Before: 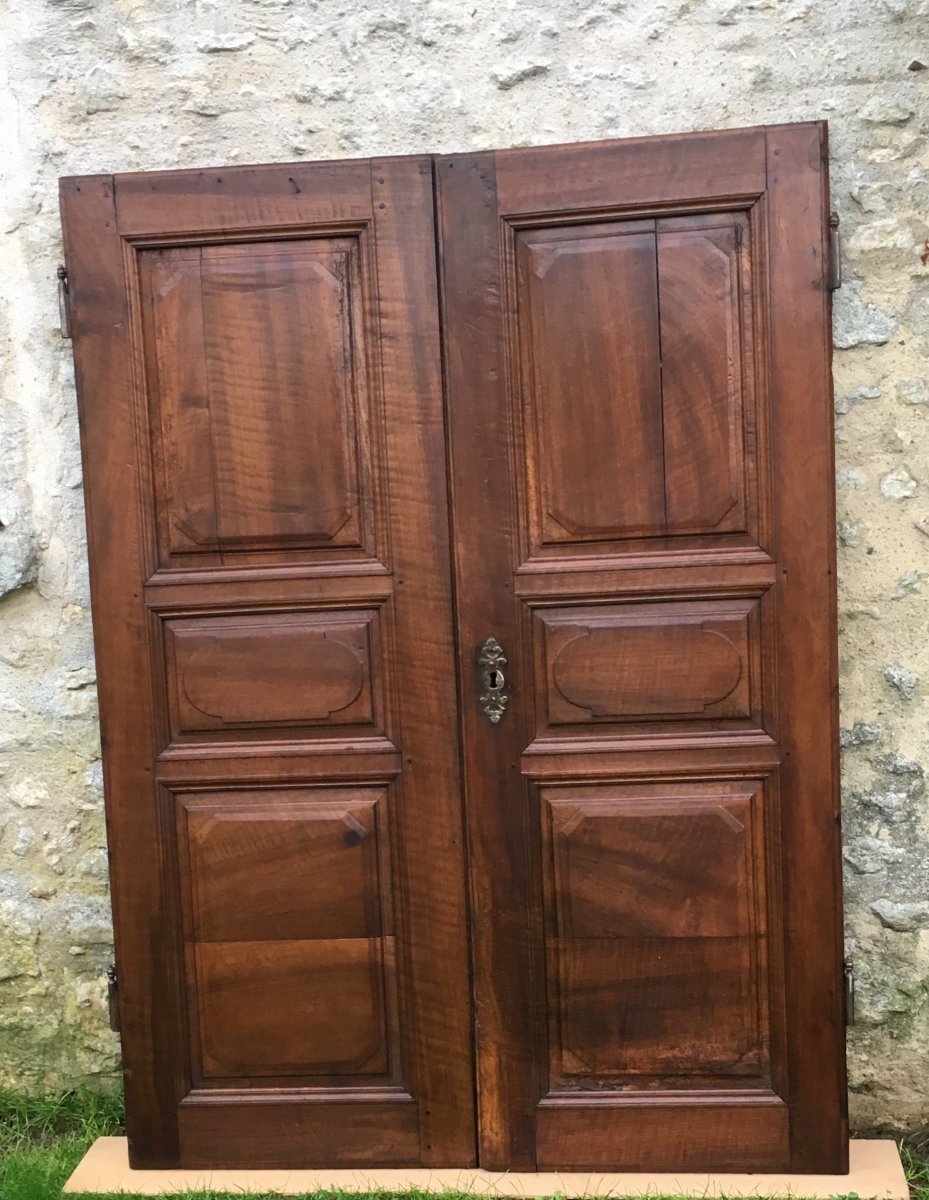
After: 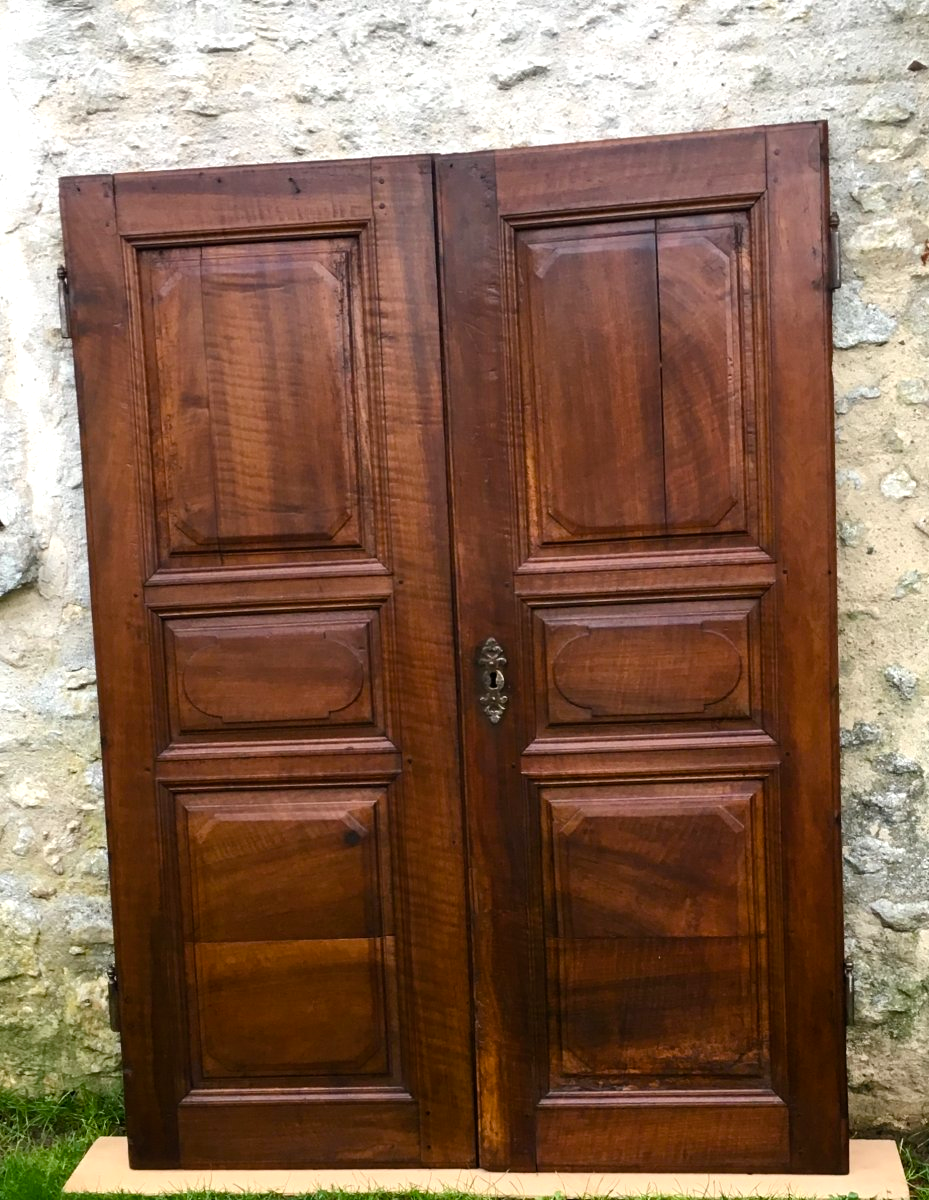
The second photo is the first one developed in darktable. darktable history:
color balance rgb: shadows lift › luminance -20%, power › hue 72.24°, highlights gain › luminance 15%, global offset › hue 171.6°, perceptual saturation grading › global saturation 14.09%, perceptual saturation grading › highlights -25%, perceptual saturation grading › shadows 25%, global vibrance 25%, contrast 10%
exposure: exposure -0.177 EV, compensate highlight preservation false
